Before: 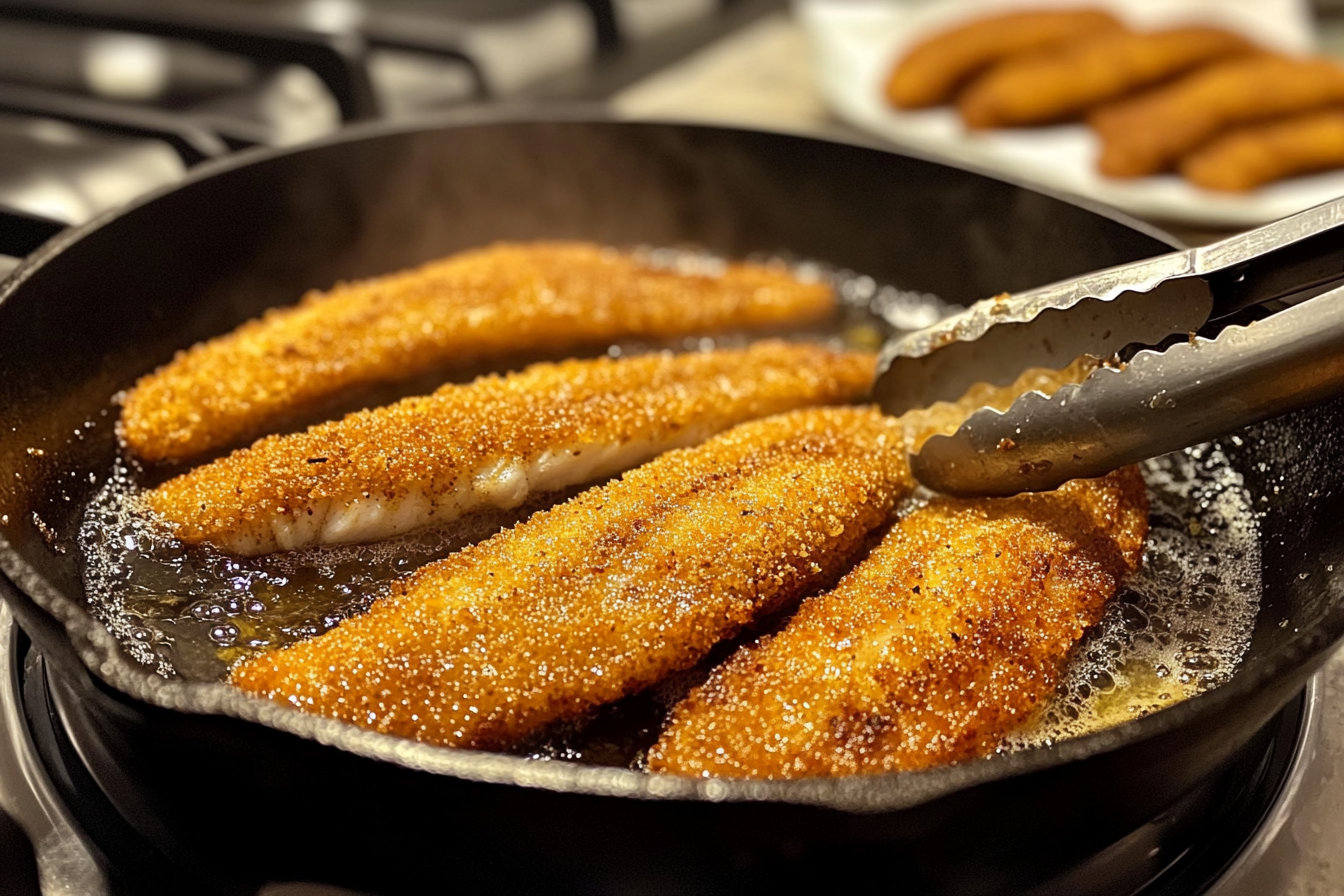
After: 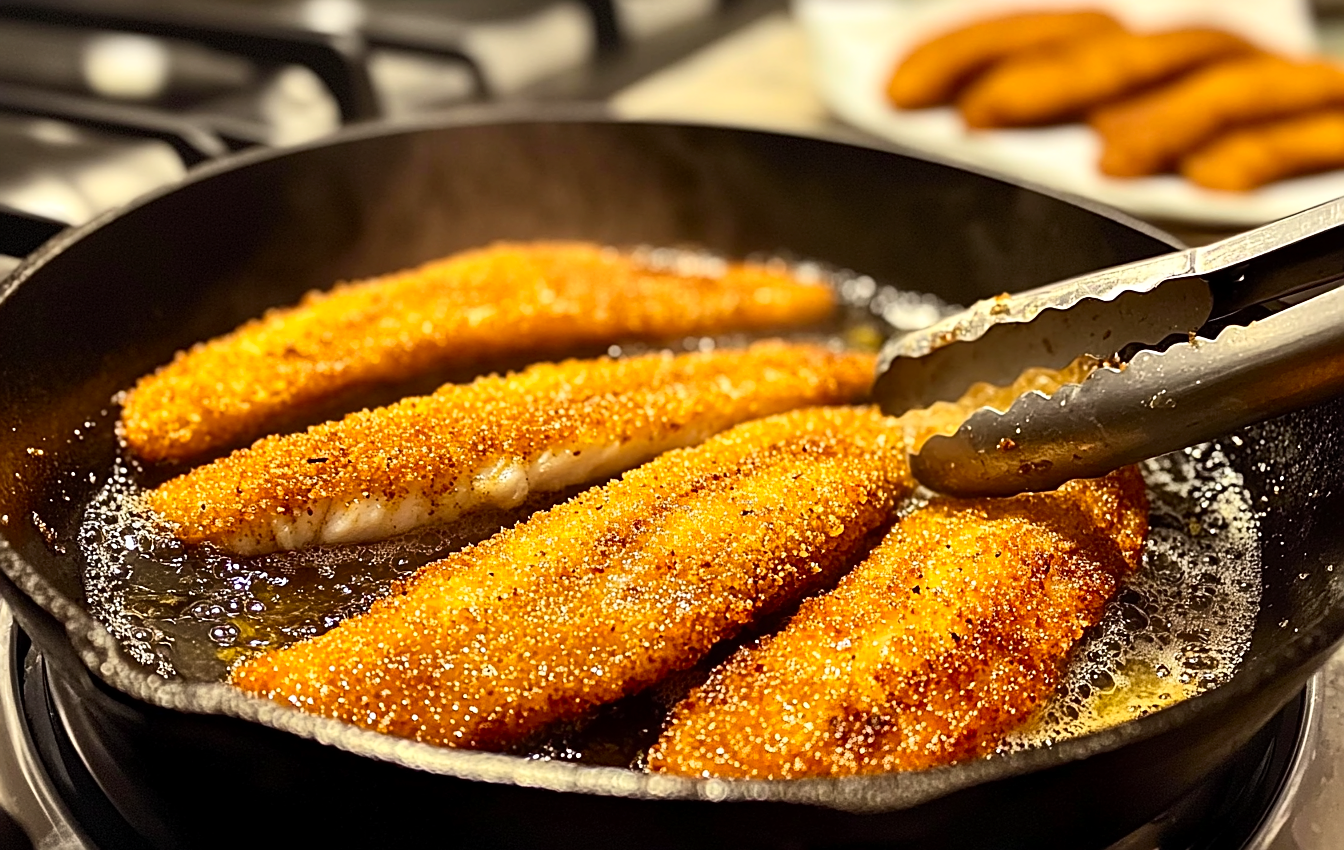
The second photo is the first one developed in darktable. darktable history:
sharpen: on, module defaults
crop and rotate: top 0%, bottom 5.097%
contrast brightness saturation: contrast 0.23, brightness 0.1, saturation 0.29
